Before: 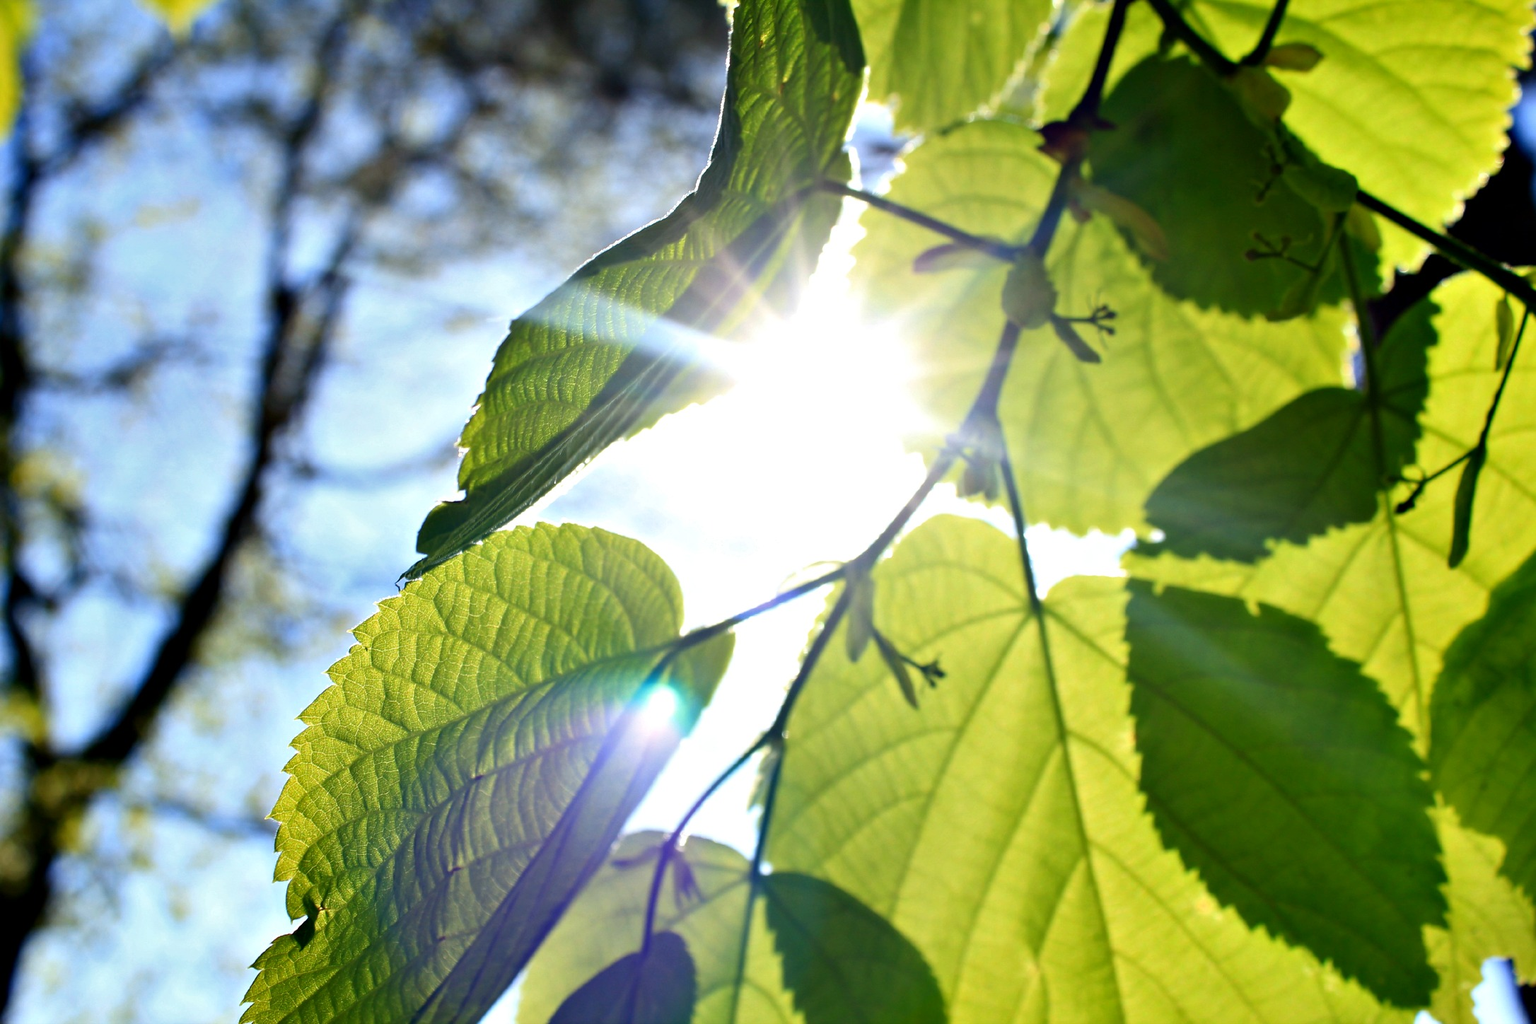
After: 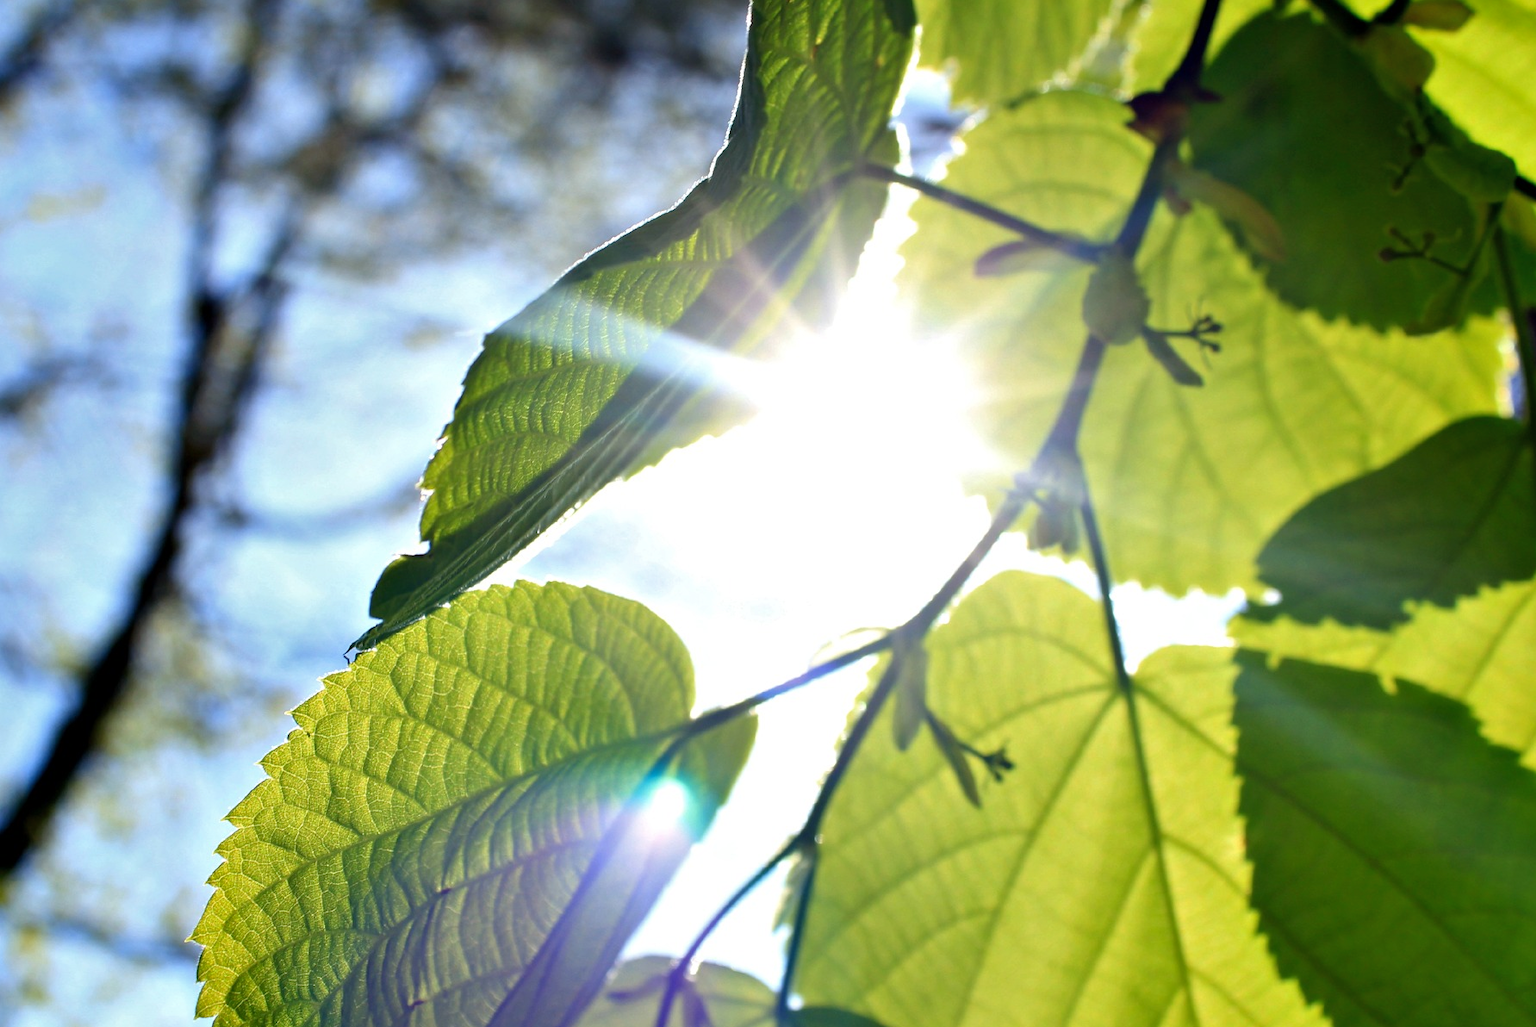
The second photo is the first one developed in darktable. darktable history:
crop and rotate: left 7.371%, top 4.539%, right 10.516%, bottom 13.06%
shadows and highlights: shadows 25.11, highlights -25.98, shadows color adjustment 97.67%
